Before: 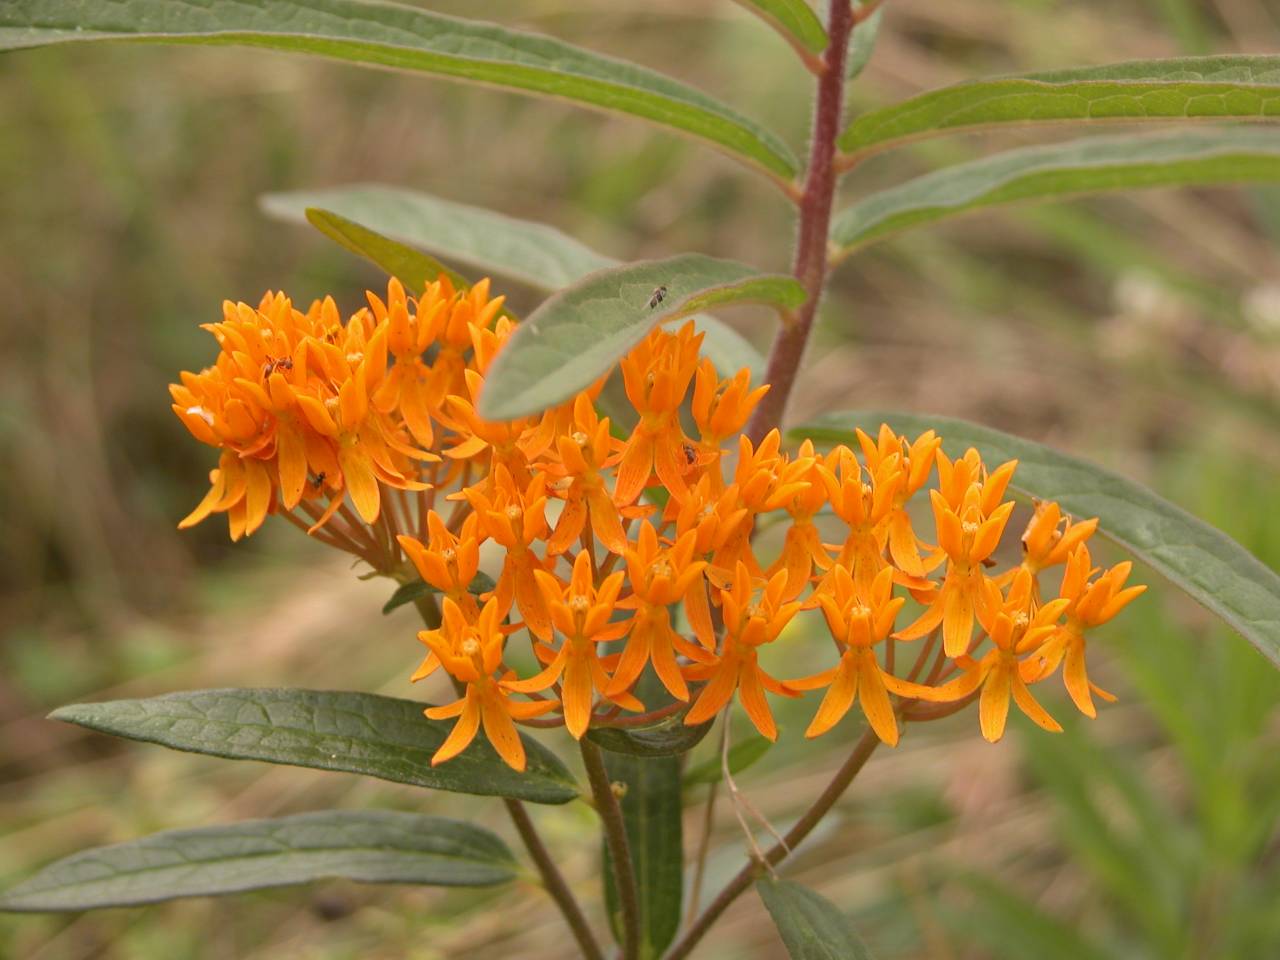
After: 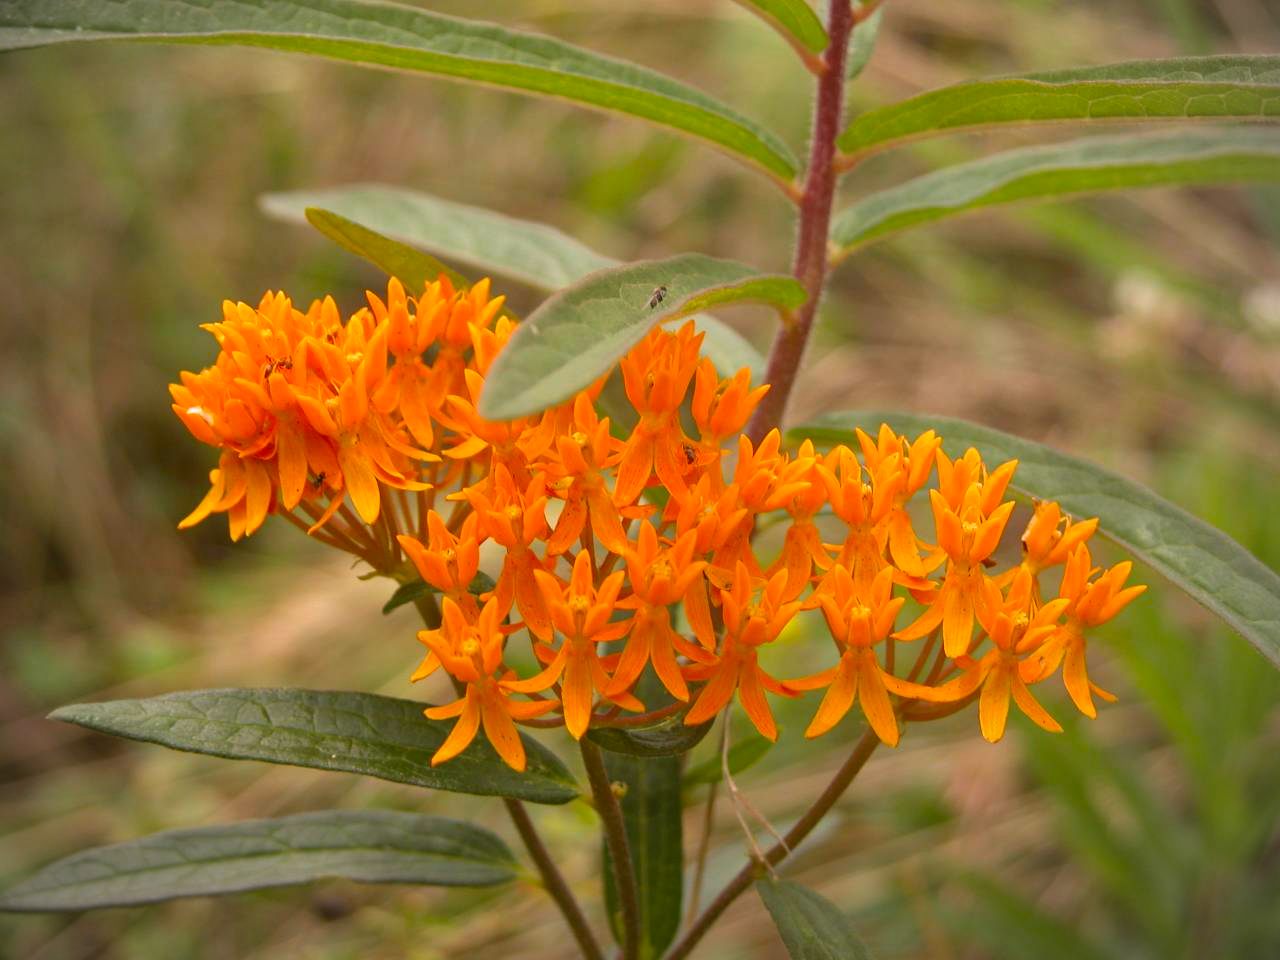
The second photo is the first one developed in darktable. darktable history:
shadows and highlights: highlights color adjustment 0%, low approximation 0.01, soften with gaussian
vignetting: fall-off radius 63.6%
color balance: lift [1, 1.001, 0.999, 1.001], gamma [1, 1.004, 1.007, 0.993], gain [1, 0.991, 0.987, 1.013], contrast 7.5%, contrast fulcrum 10%, output saturation 115%
graduated density: rotation -180°, offset 24.95
